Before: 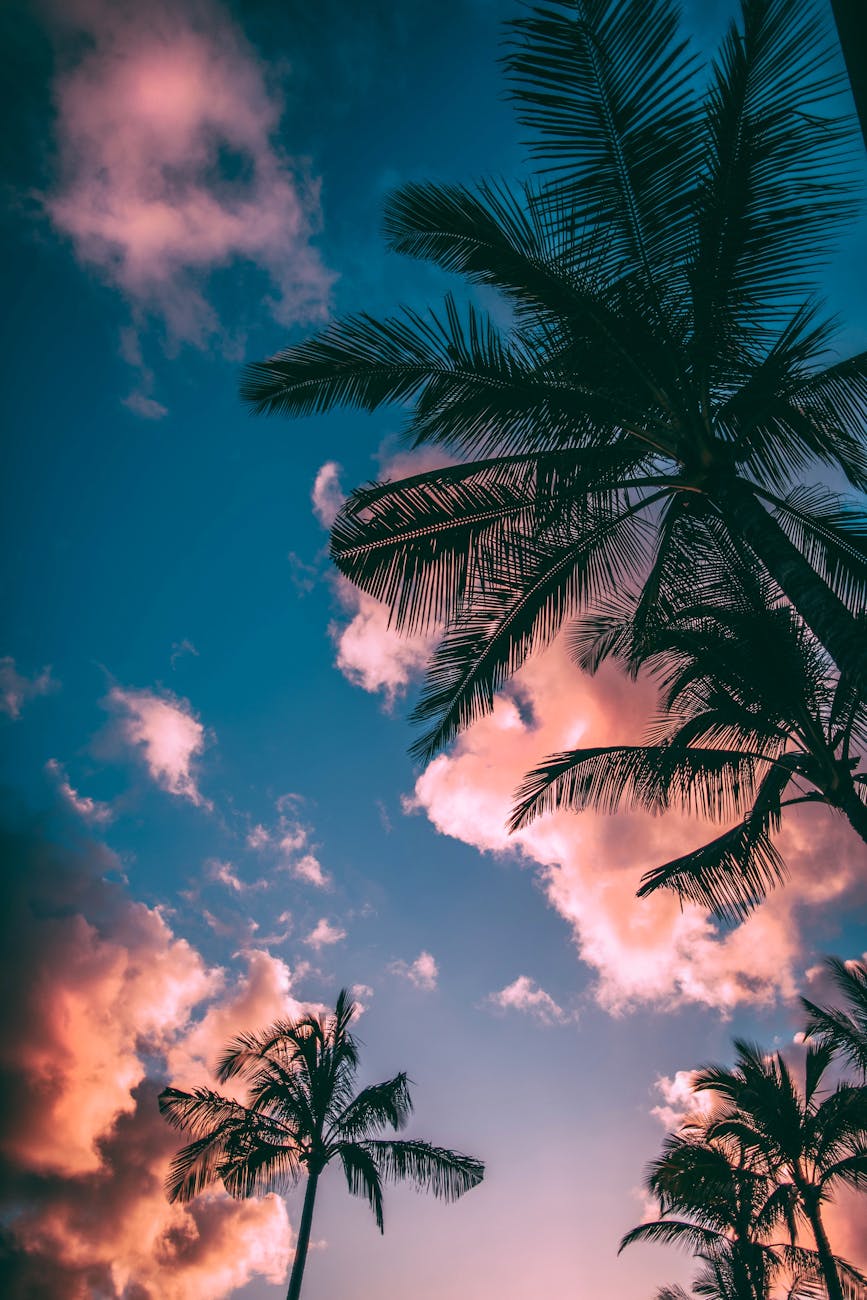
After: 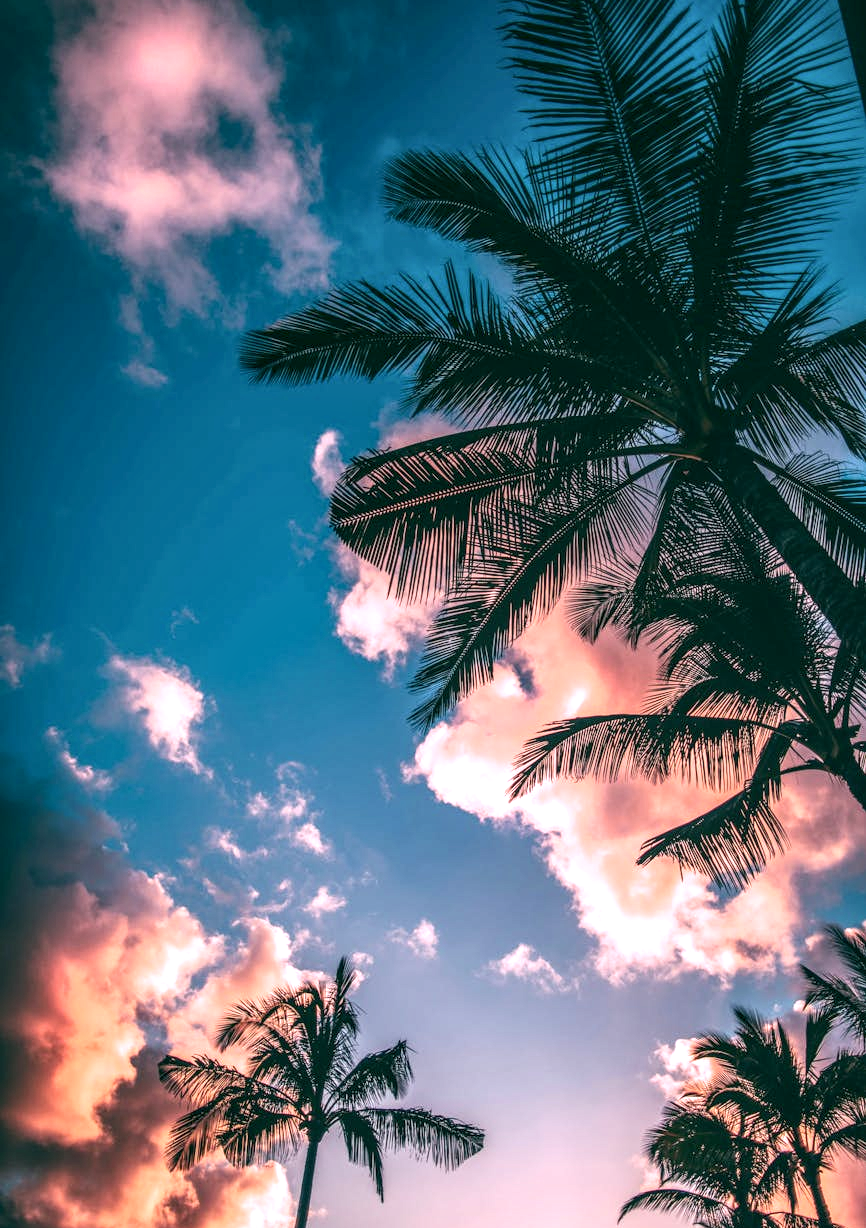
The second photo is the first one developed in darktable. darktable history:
crop and rotate: top 2.479%, bottom 3.018%
contrast brightness saturation: contrast 0.1, brightness 0.02, saturation 0.02
local contrast: highlights 61%, detail 143%, midtone range 0.428
exposure: exposure 0.515 EV, compensate highlight preservation false
